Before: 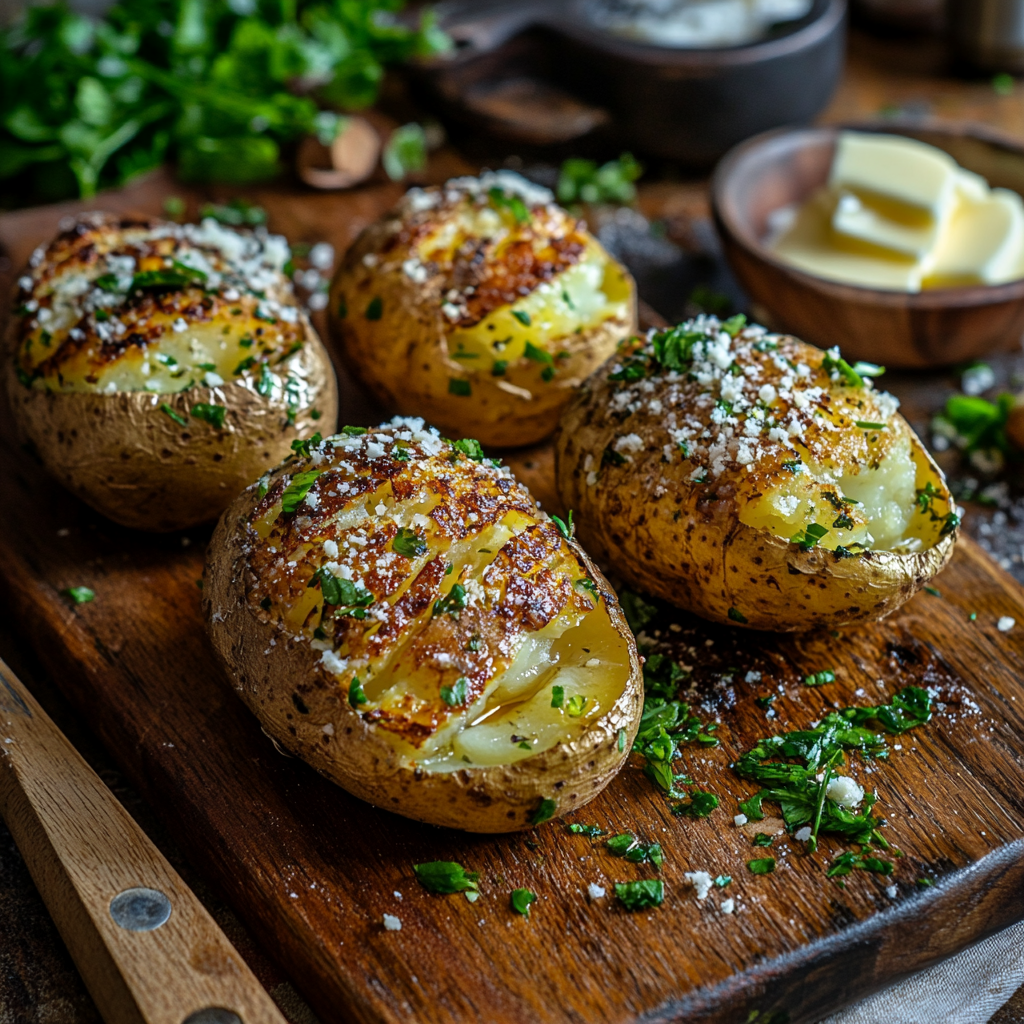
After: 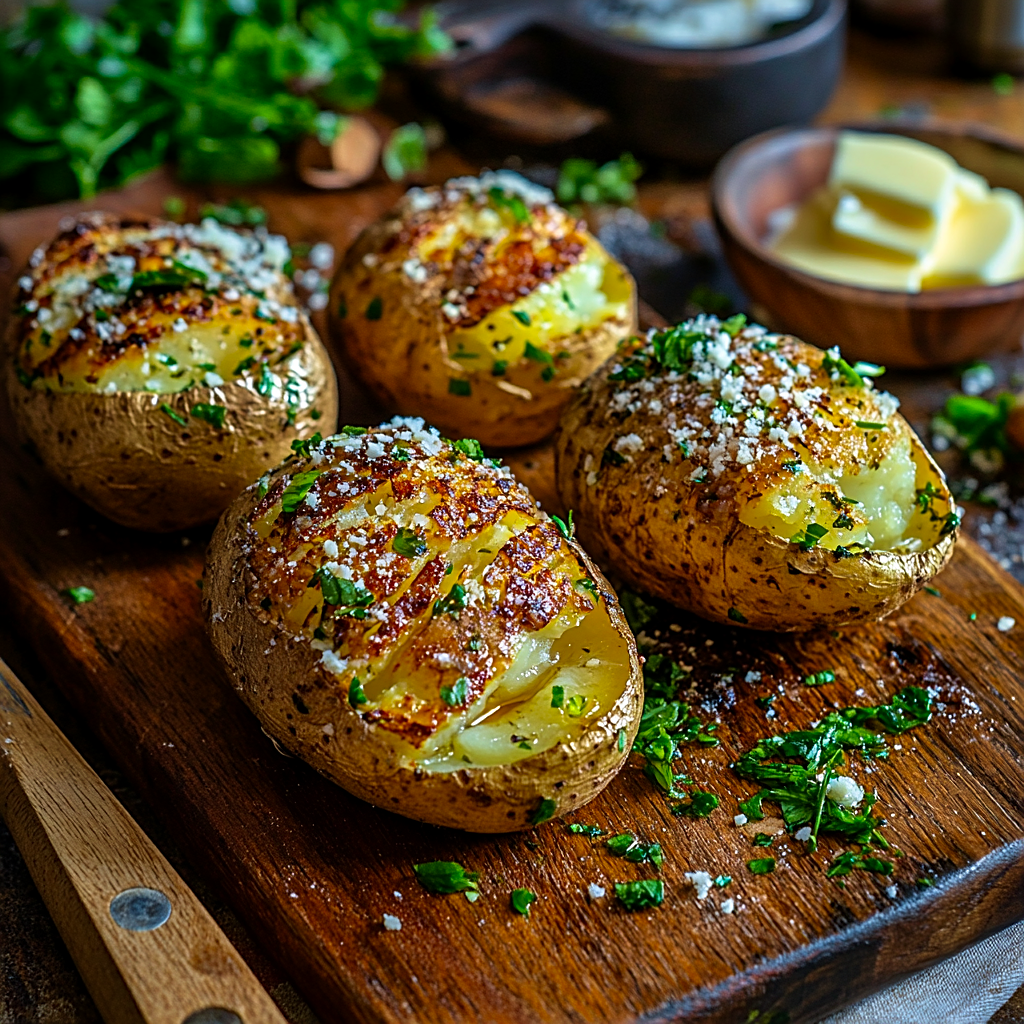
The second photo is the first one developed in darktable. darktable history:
velvia: on, module defaults
sharpen: on, module defaults
color zones: curves: ch0 [(0, 0.613) (0.01, 0.613) (0.245, 0.448) (0.498, 0.529) (0.642, 0.665) (0.879, 0.777) (0.99, 0.613)]; ch1 [(0, 0) (0.143, 0) (0.286, 0) (0.429, 0) (0.571, 0) (0.714, 0) (0.857, 0)], mix -121.96%
